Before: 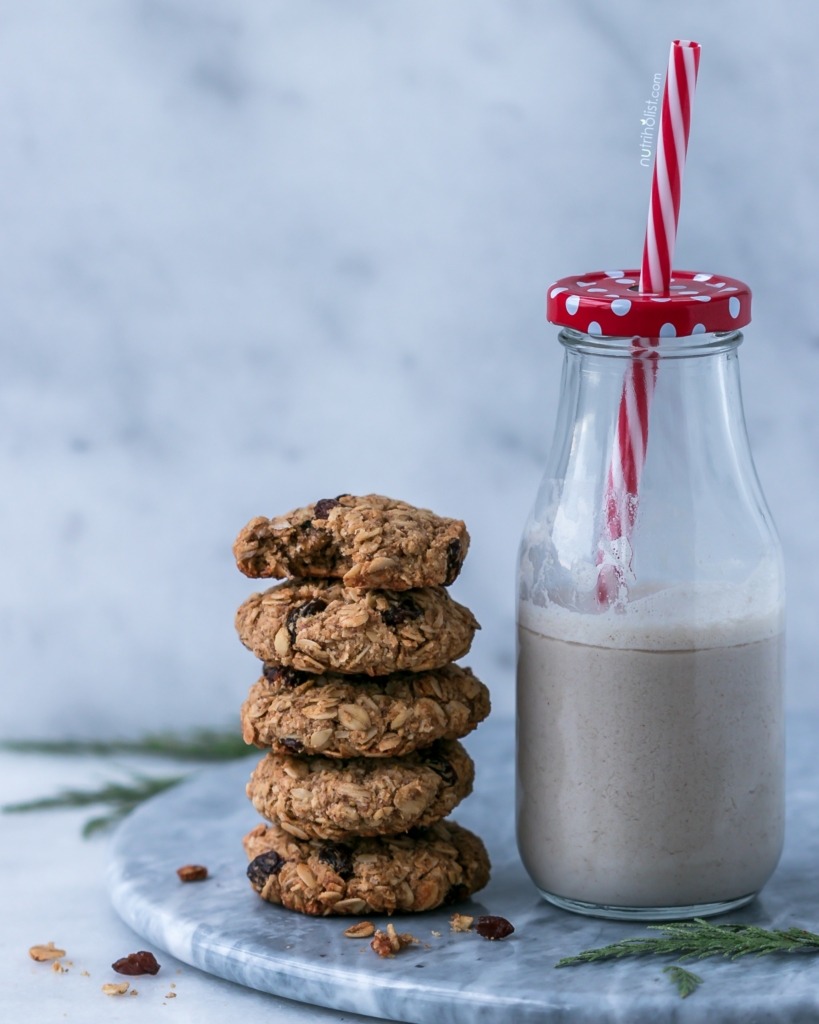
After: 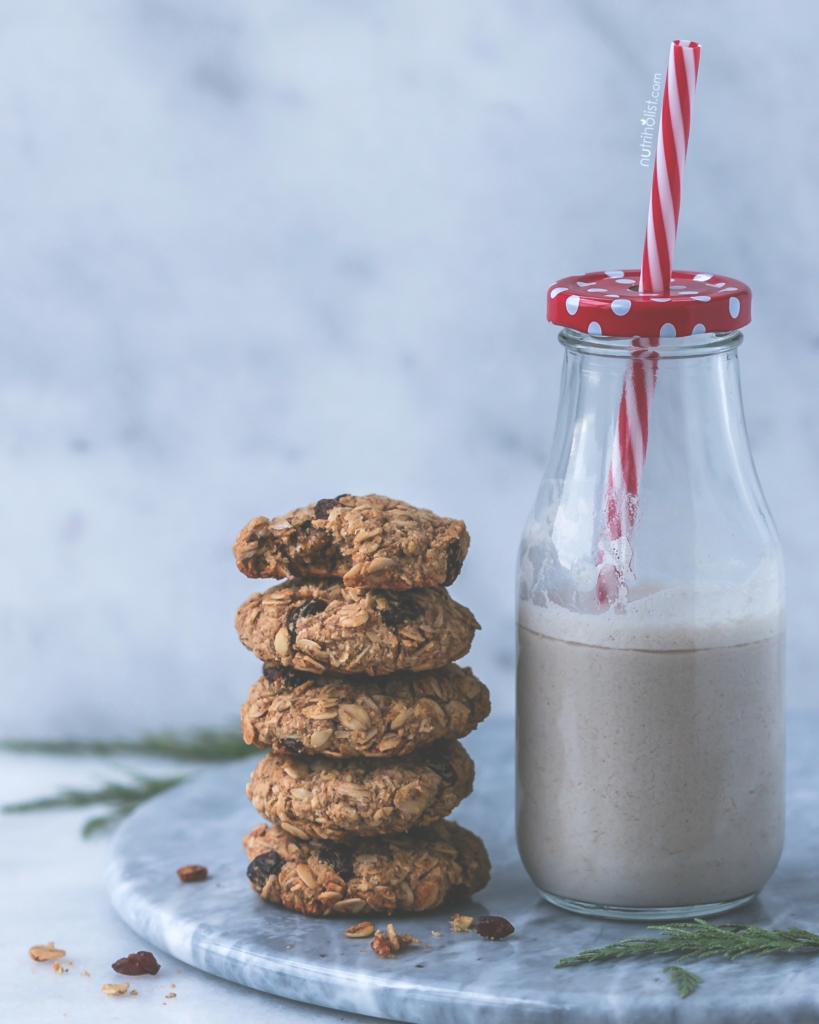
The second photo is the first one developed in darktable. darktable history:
exposure: black level correction -0.041, exposure 0.064 EV, compensate highlight preservation false
tone equalizer: on, module defaults
